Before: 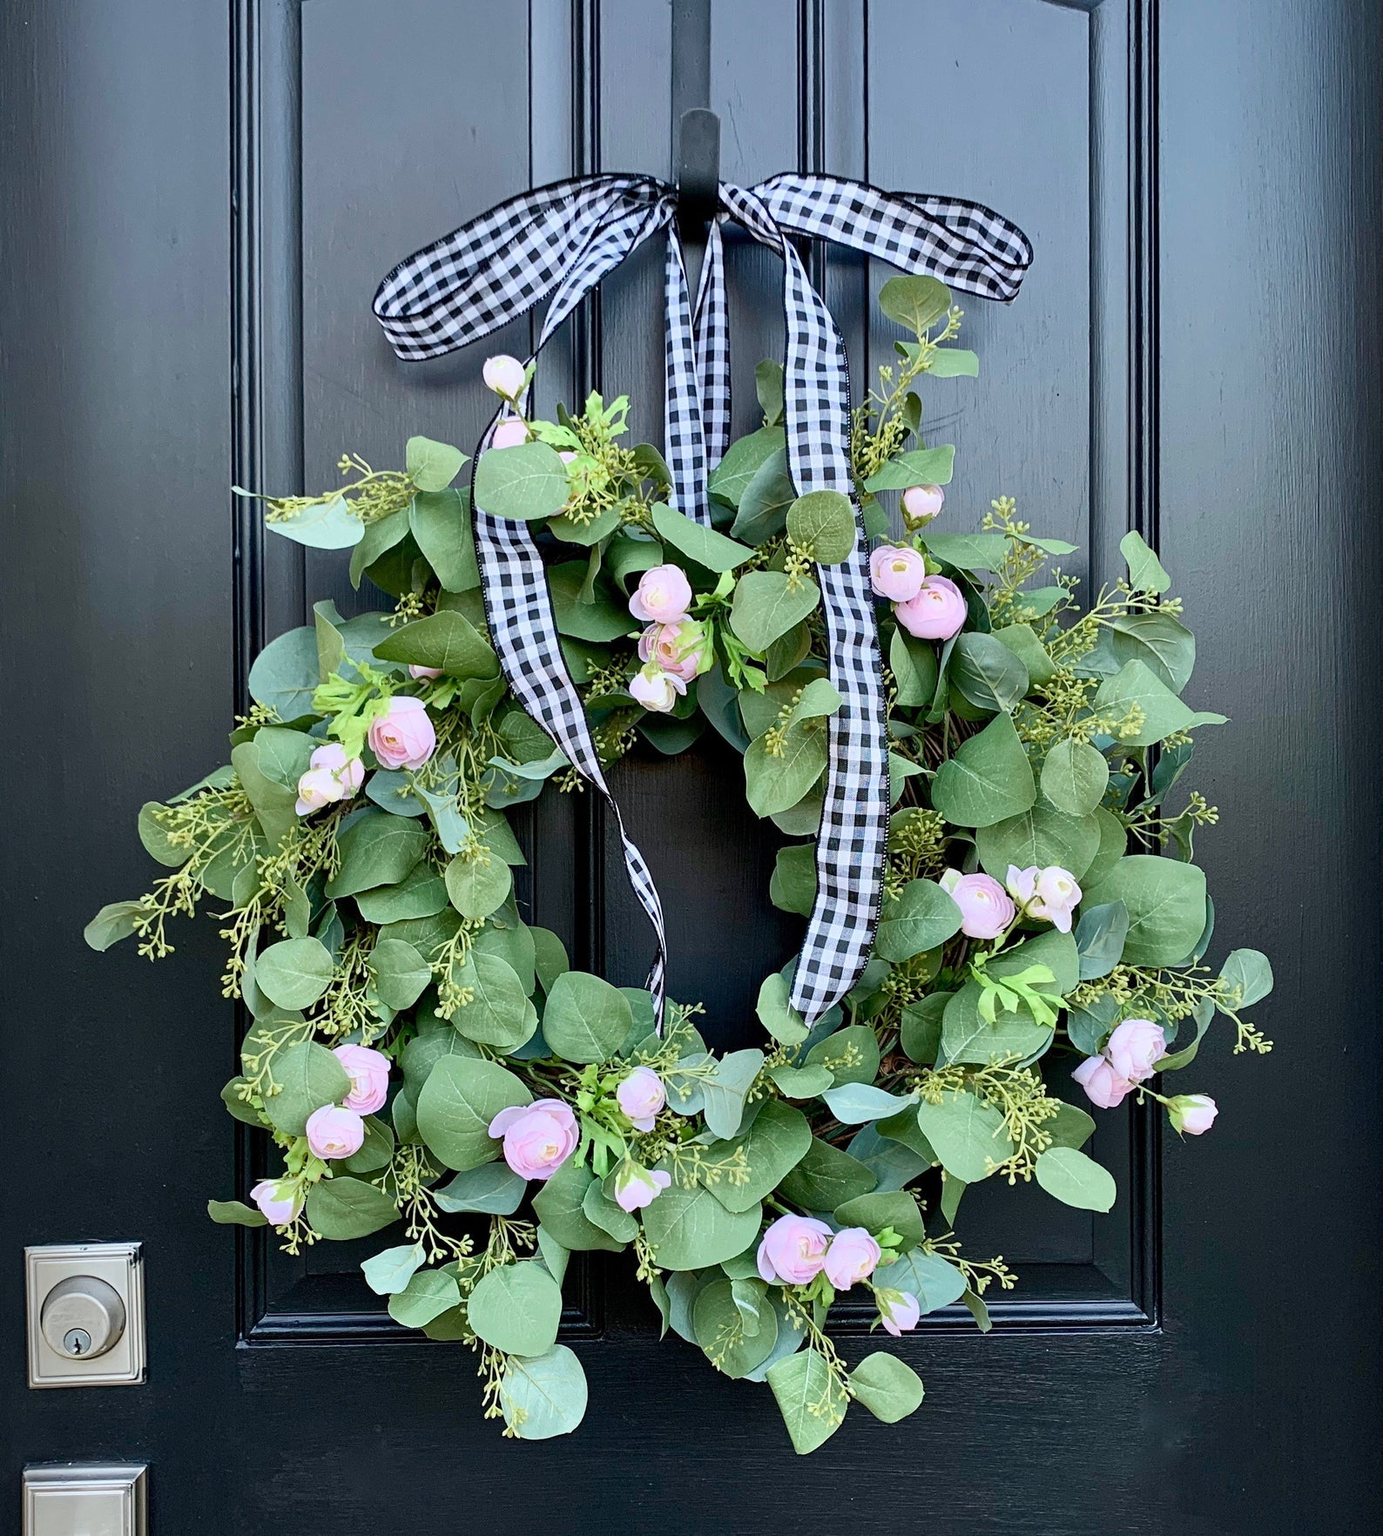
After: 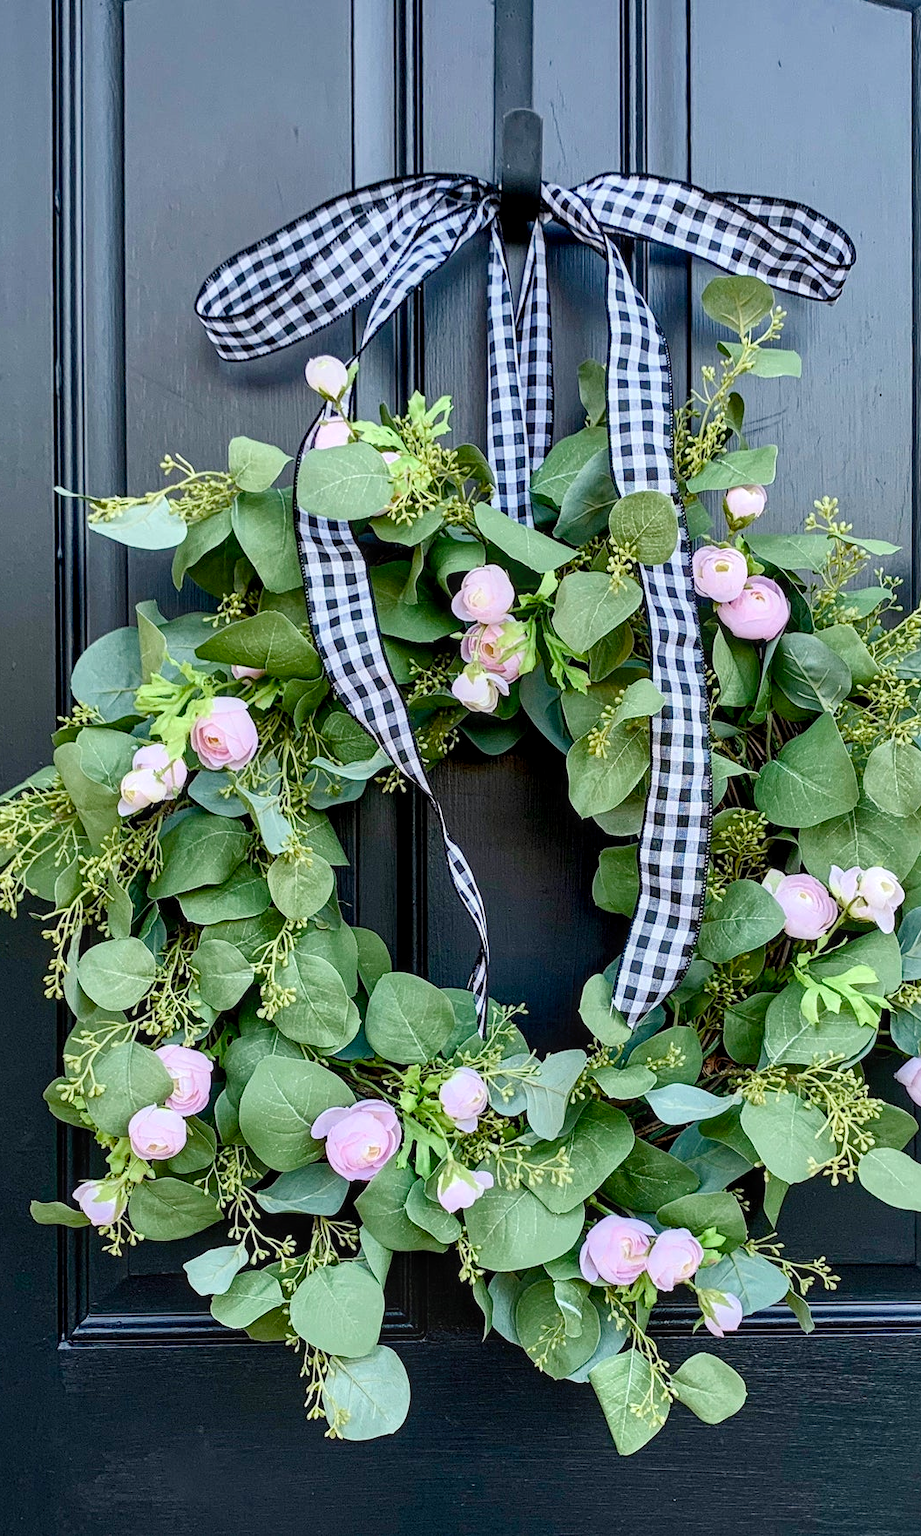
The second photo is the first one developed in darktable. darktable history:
crop and rotate: left 12.88%, right 20.462%
local contrast: detail 130%
color balance rgb: perceptual saturation grading › global saturation 20%, perceptual saturation grading › highlights -25.9%, perceptual saturation grading › shadows 25.116%
